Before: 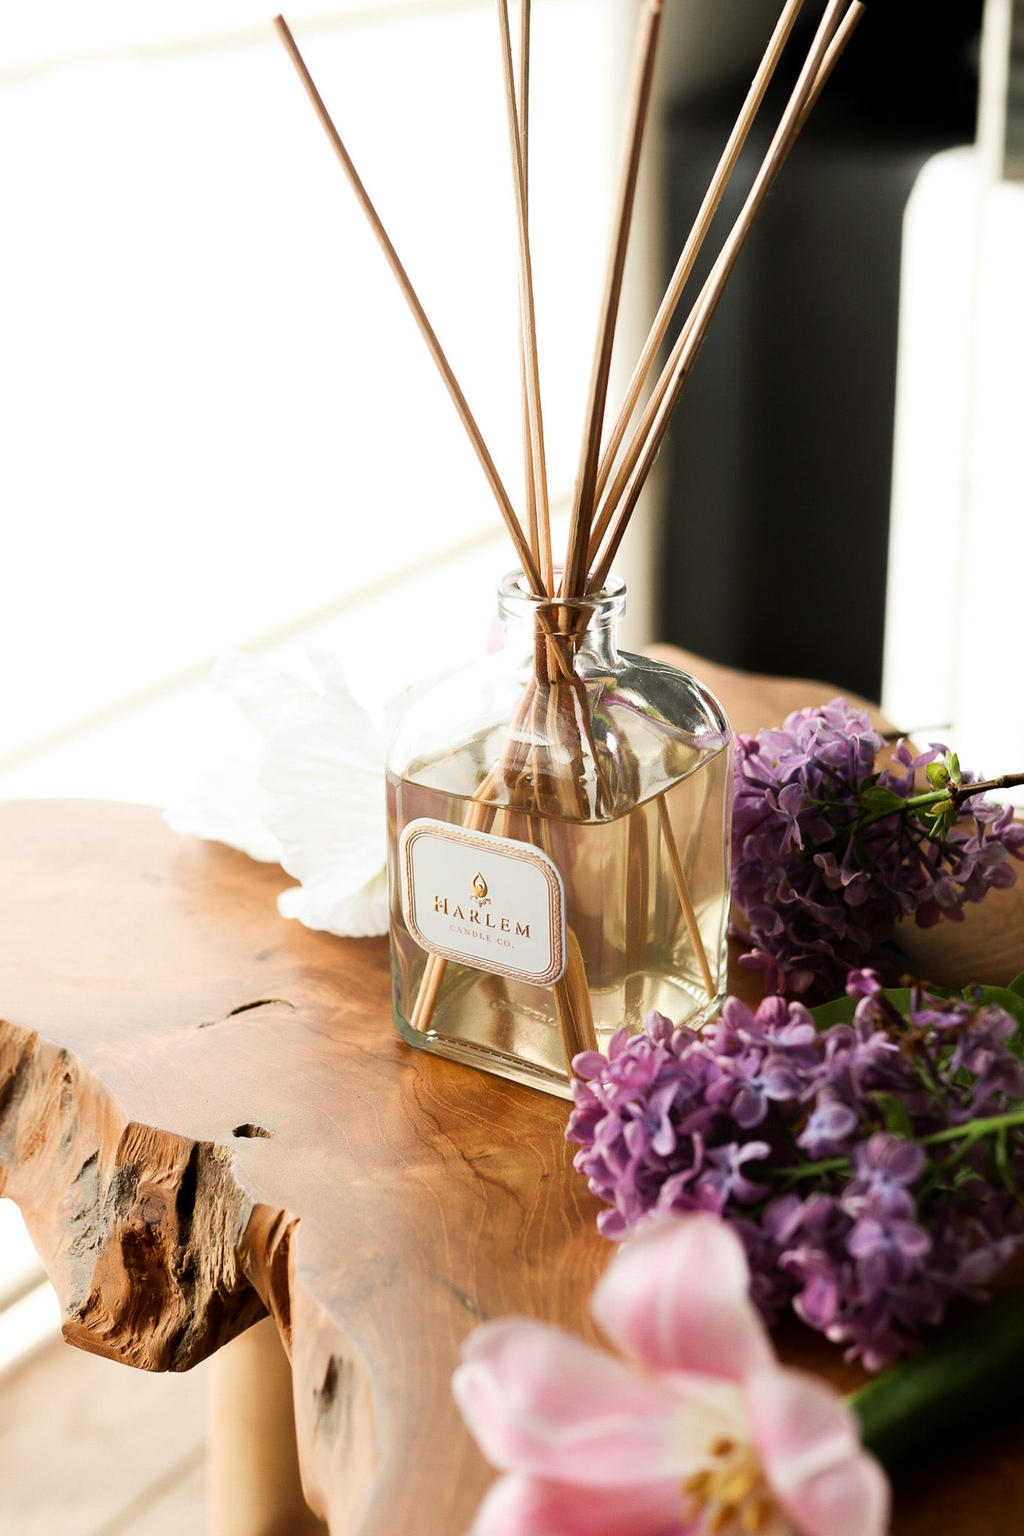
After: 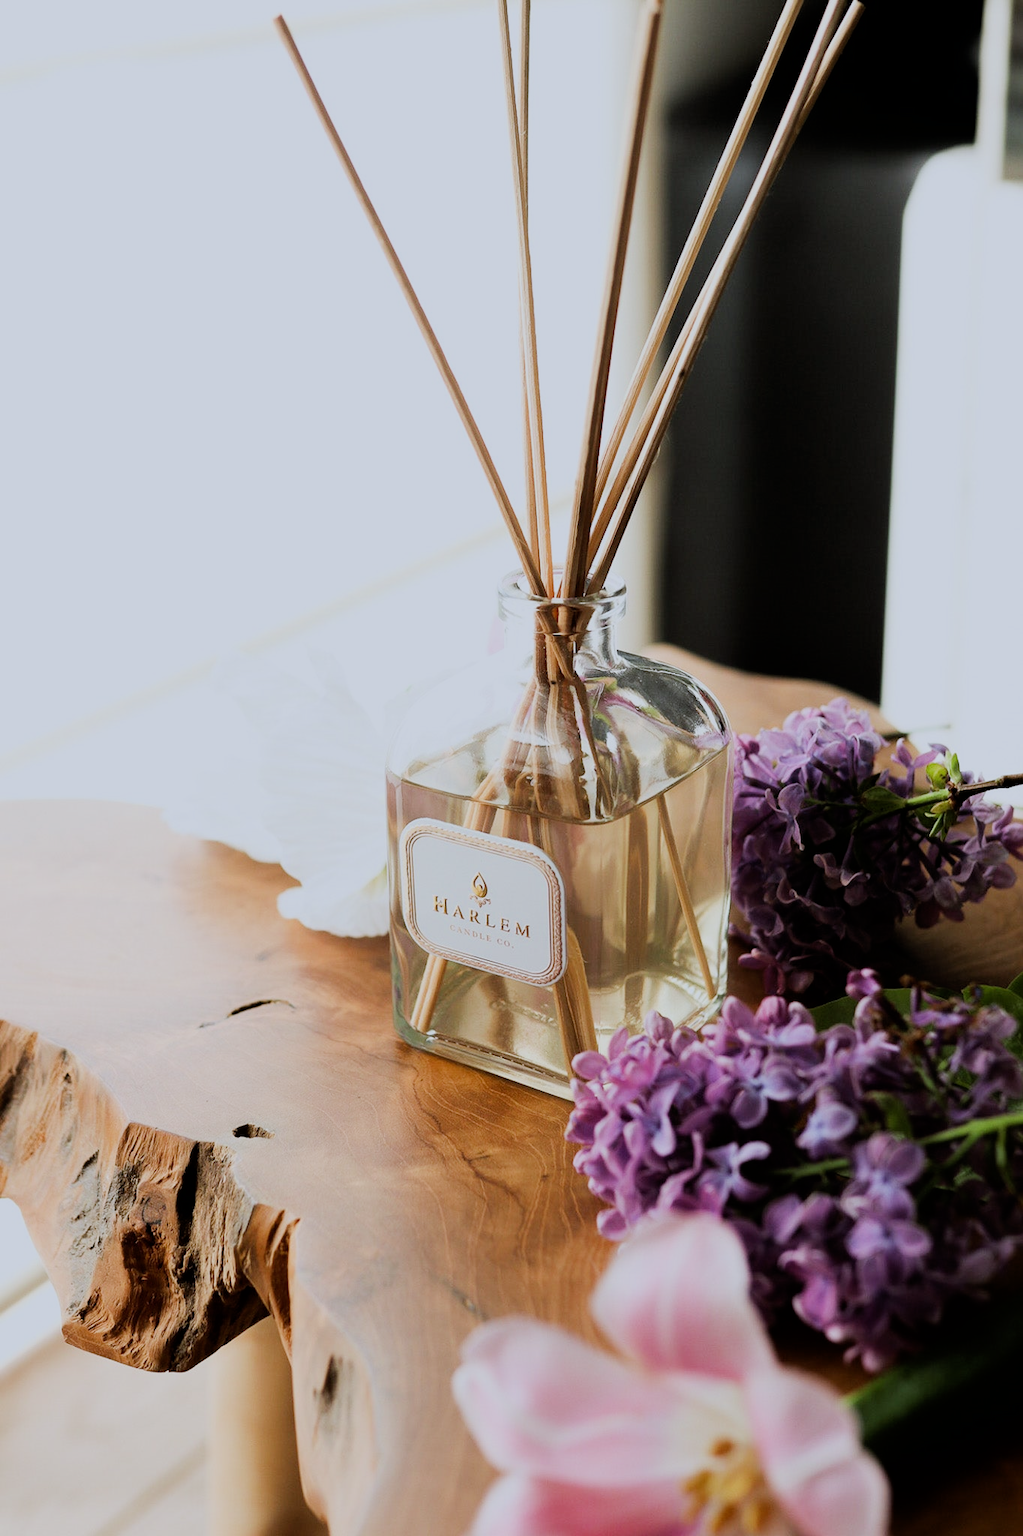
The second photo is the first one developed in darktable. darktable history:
white balance: red 0.954, blue 1.079
filmic rgb: black relative exposure -7.65 EV, white relative exposure 4.56 EV, hardness 3.61
